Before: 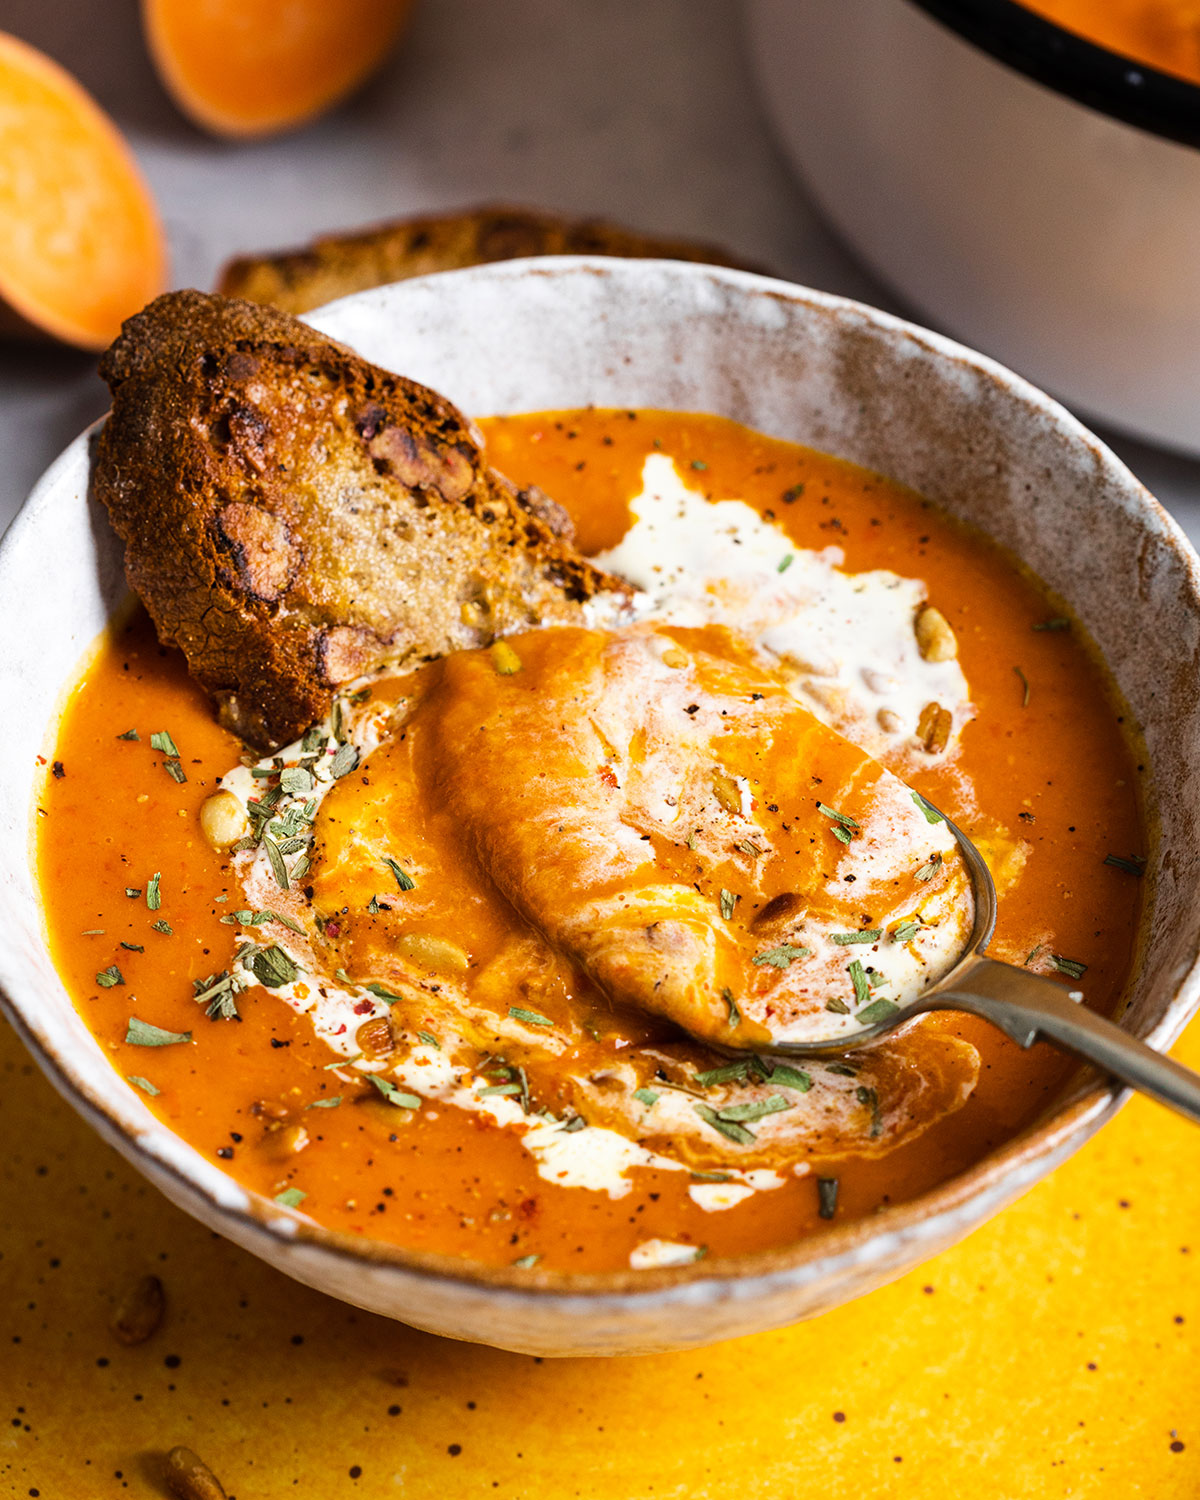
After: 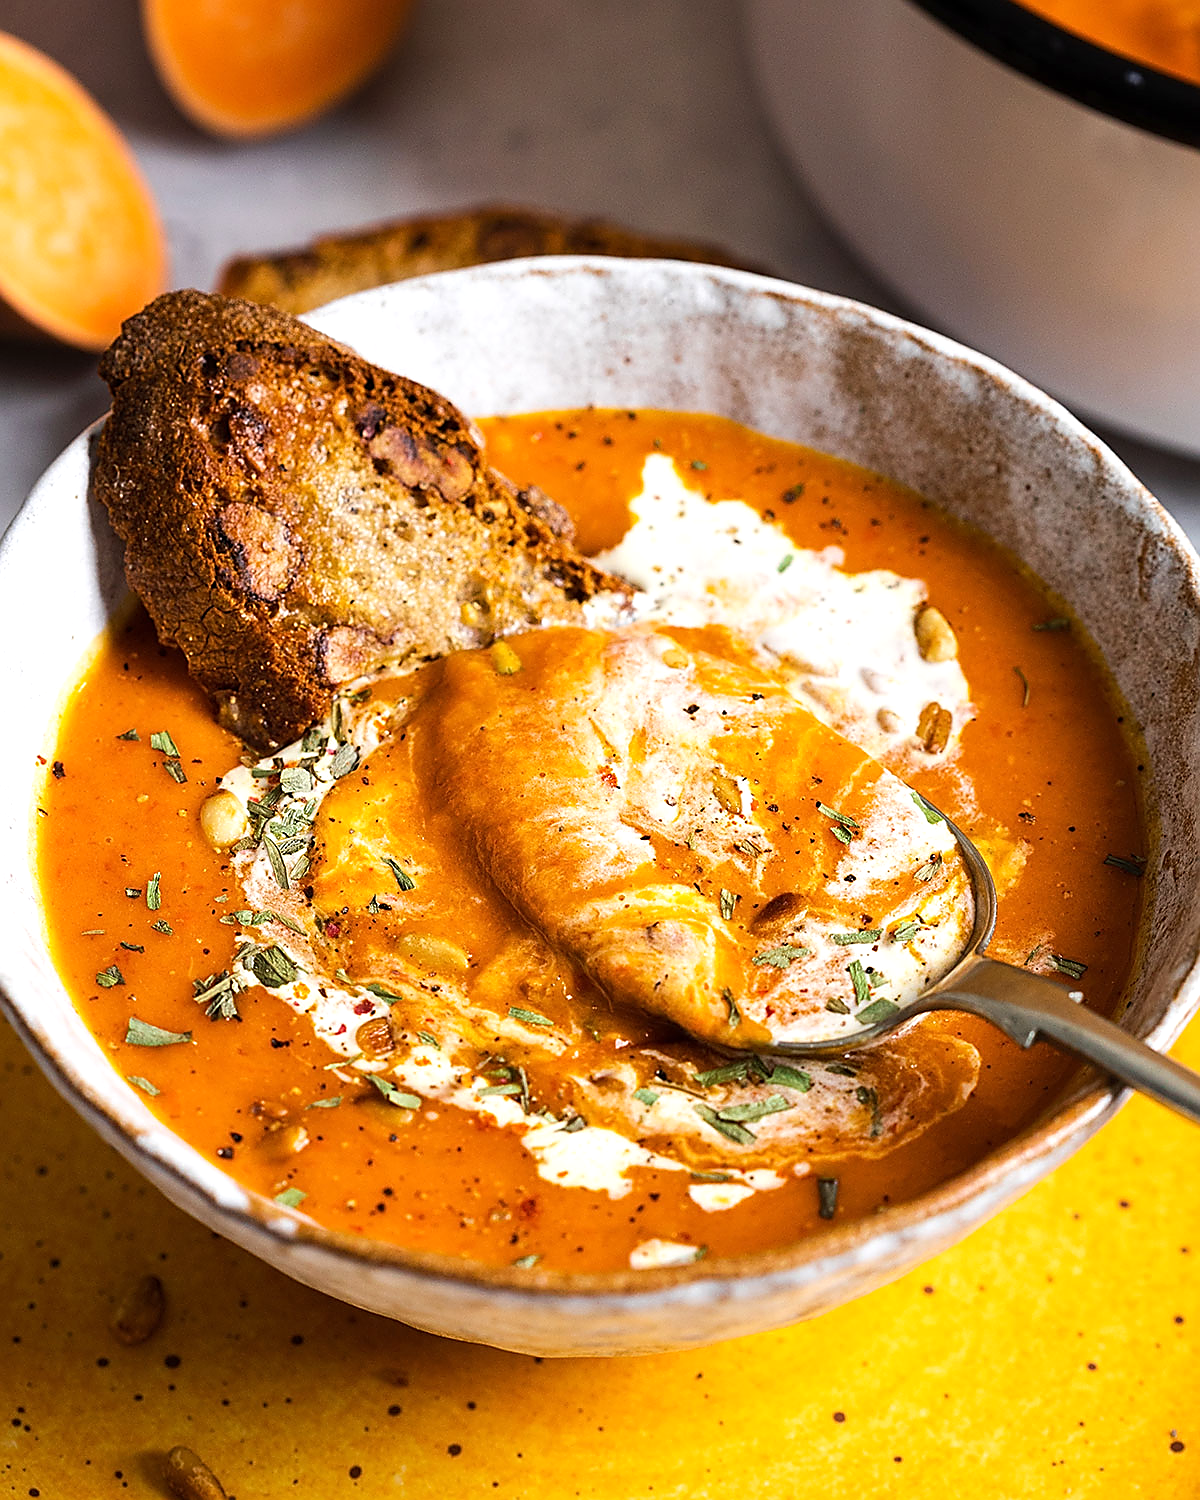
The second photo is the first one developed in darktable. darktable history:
sharpen: radius 1.35, amount 1.248, threshold 0.675
exposure: exposure 0.202 EV, compensate highlight preservation false
